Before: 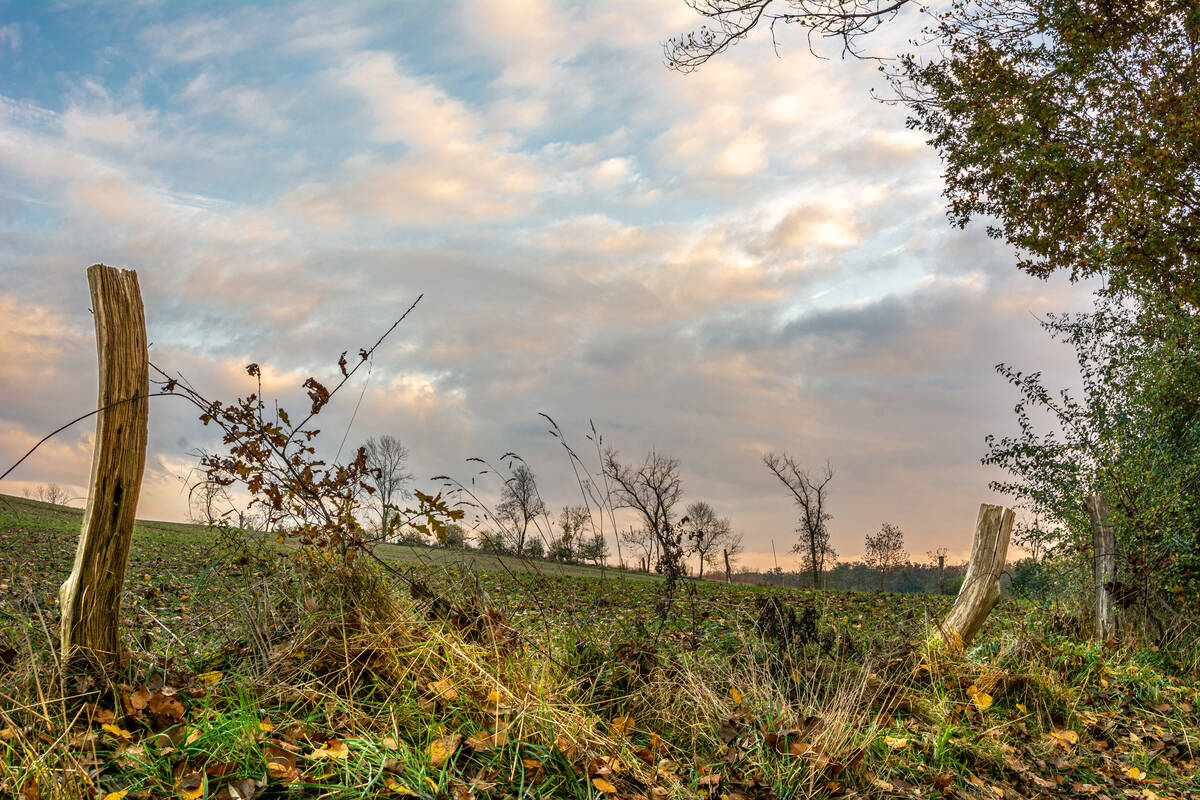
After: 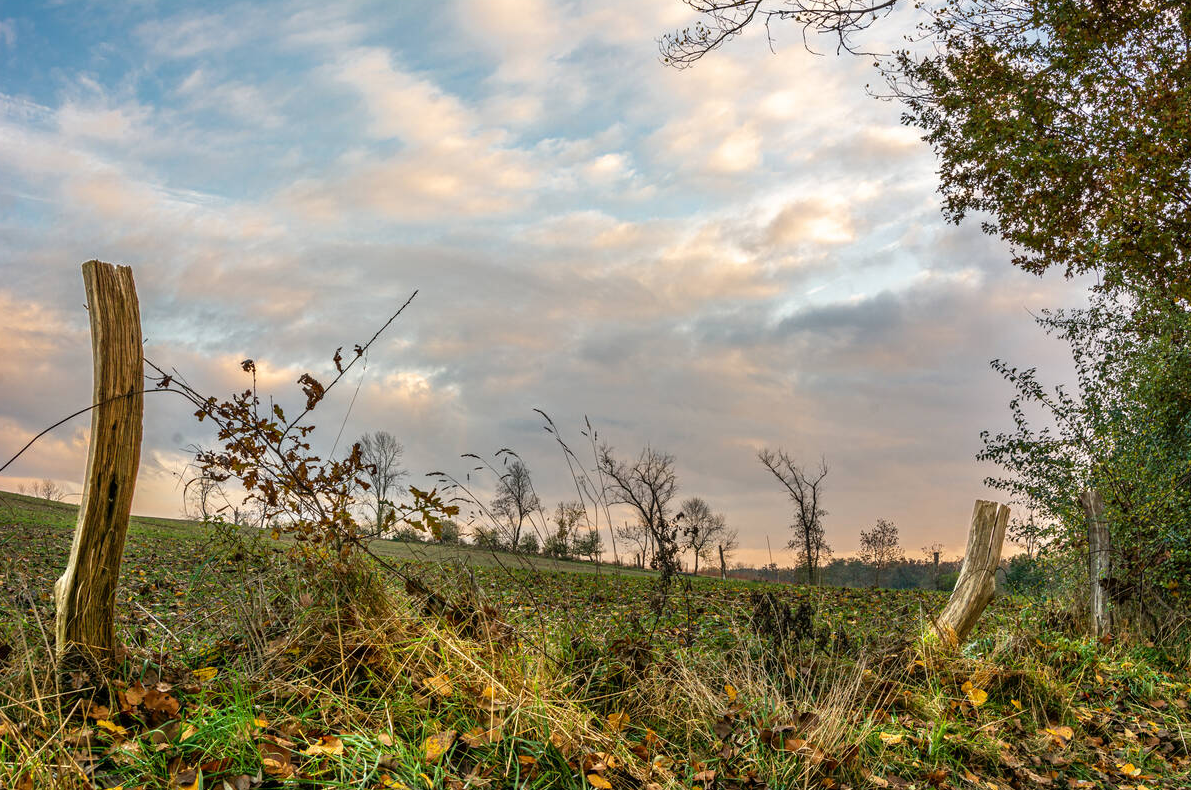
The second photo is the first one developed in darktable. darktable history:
crop: left 0.476%, top 0.559%, right 0.21%, bottom 0.649%
